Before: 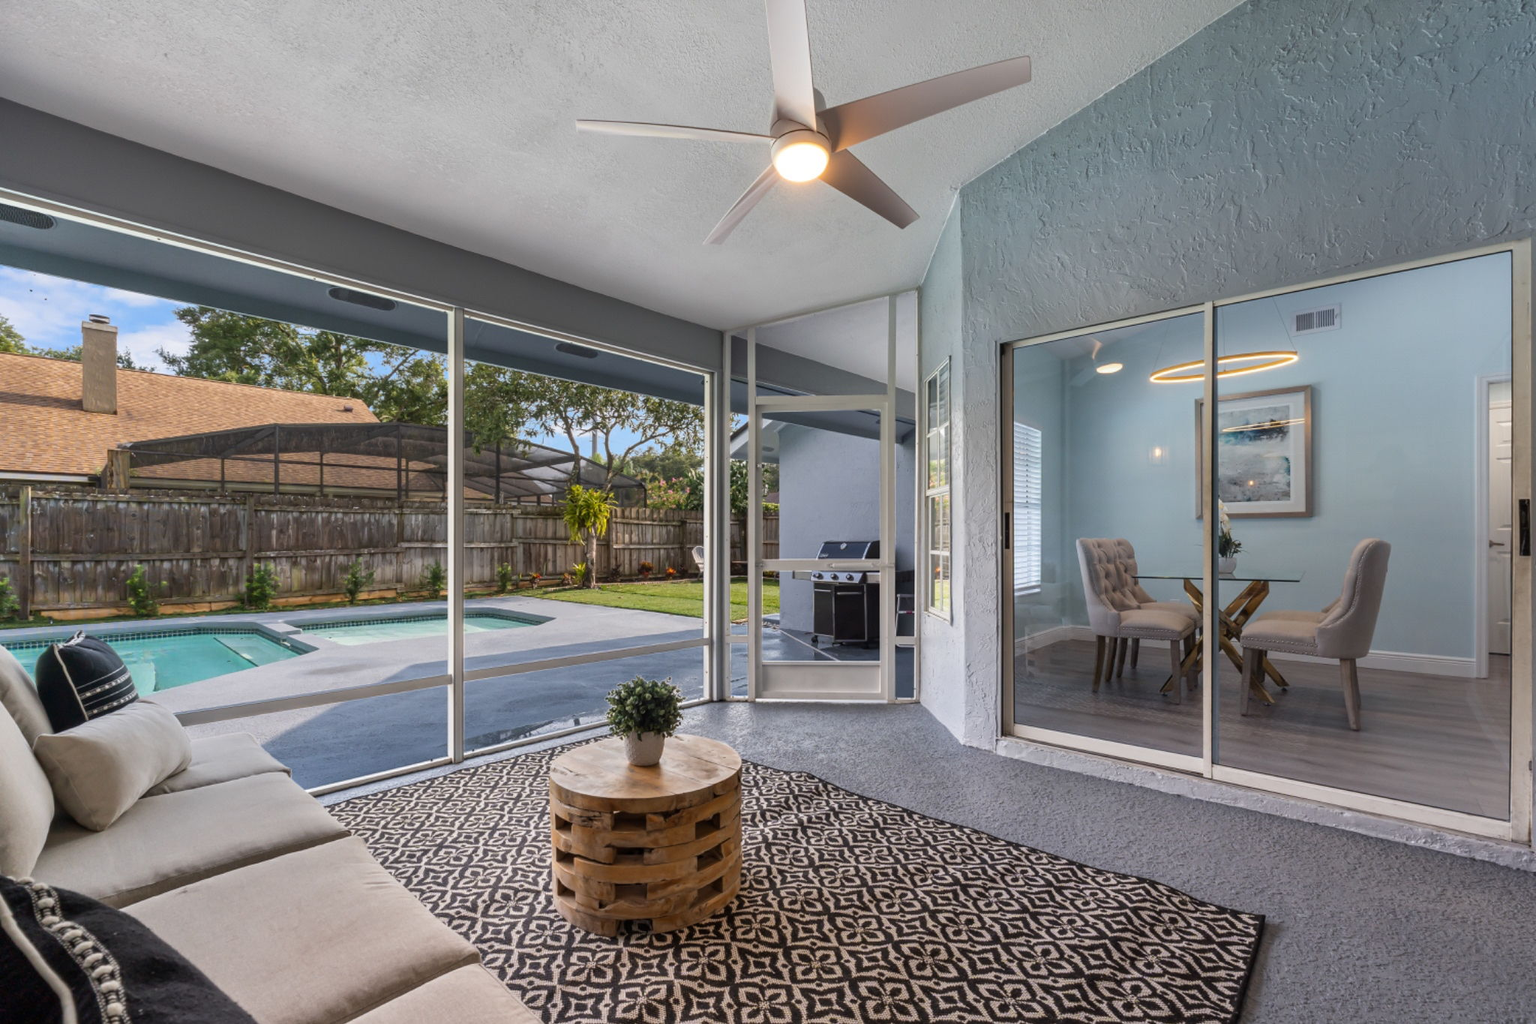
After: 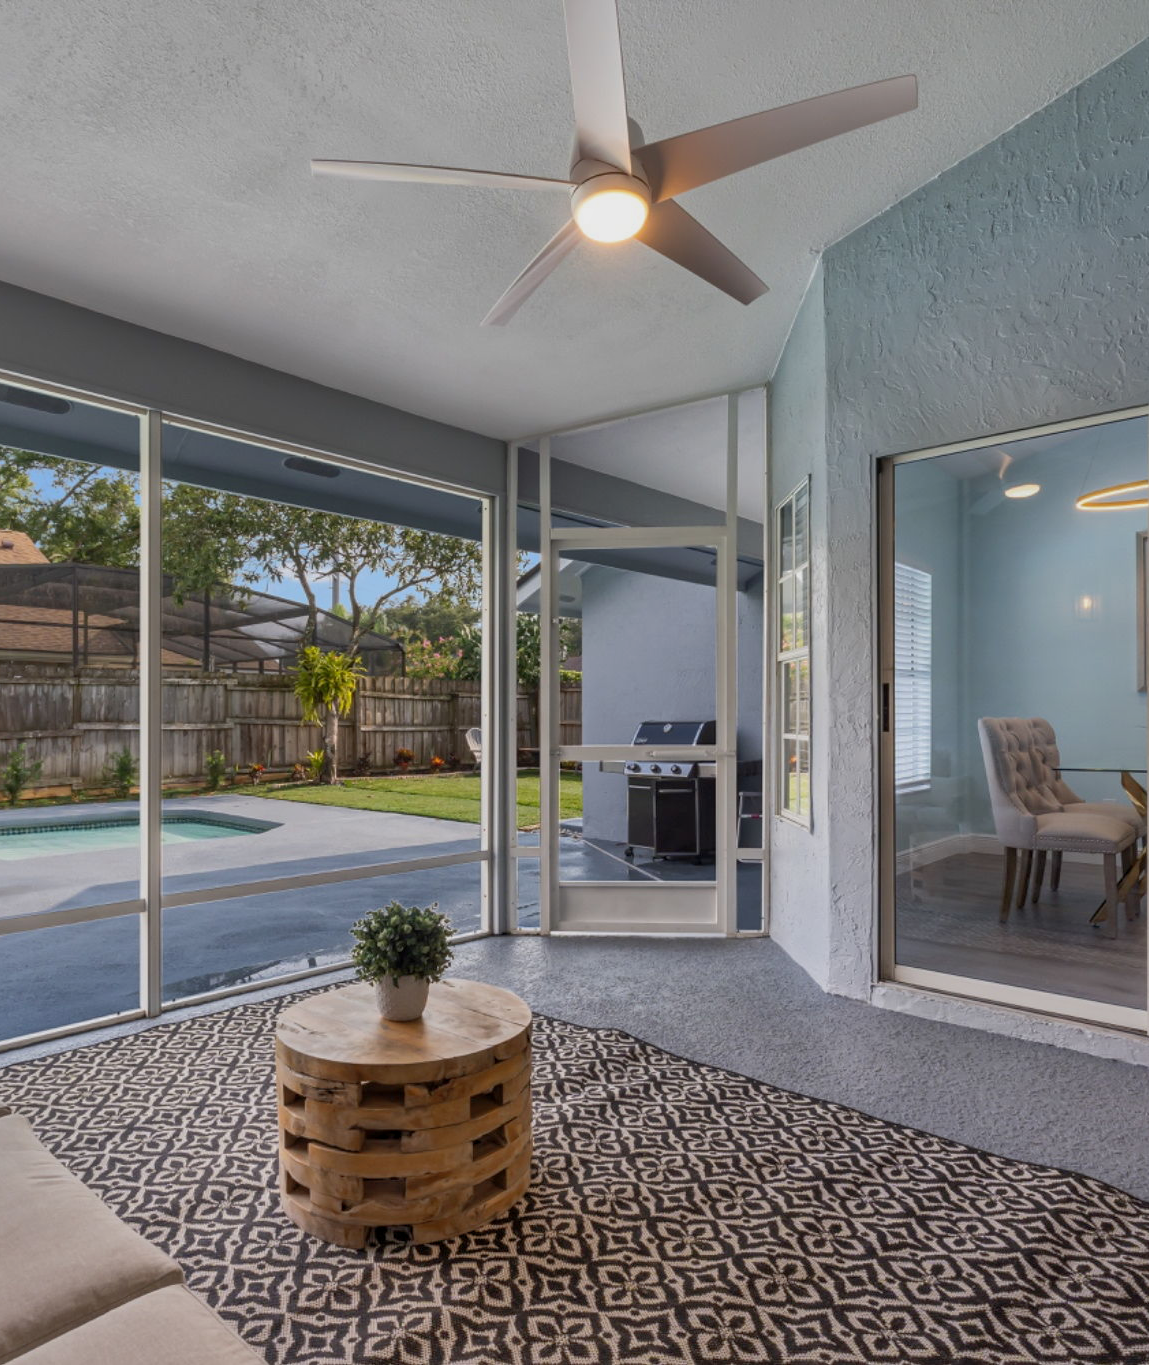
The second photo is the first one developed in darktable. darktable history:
shadows and highlights: on, module defaults
crop and rotate: left 22.329%, right 21.543%
exposure: black level correction 0.001, exposure -0.204 EV, compensate highlight preservation false
